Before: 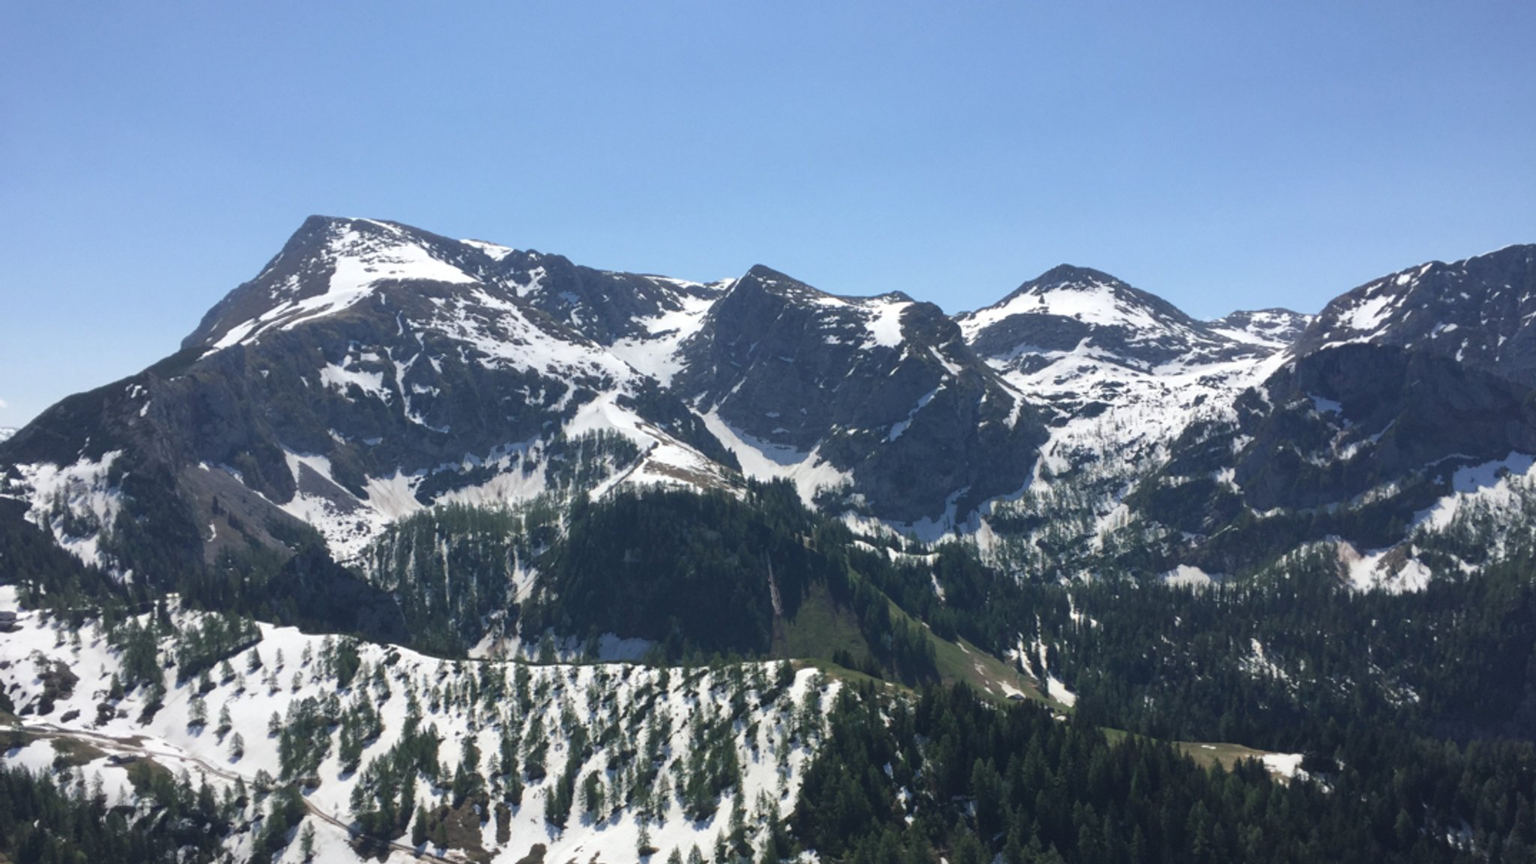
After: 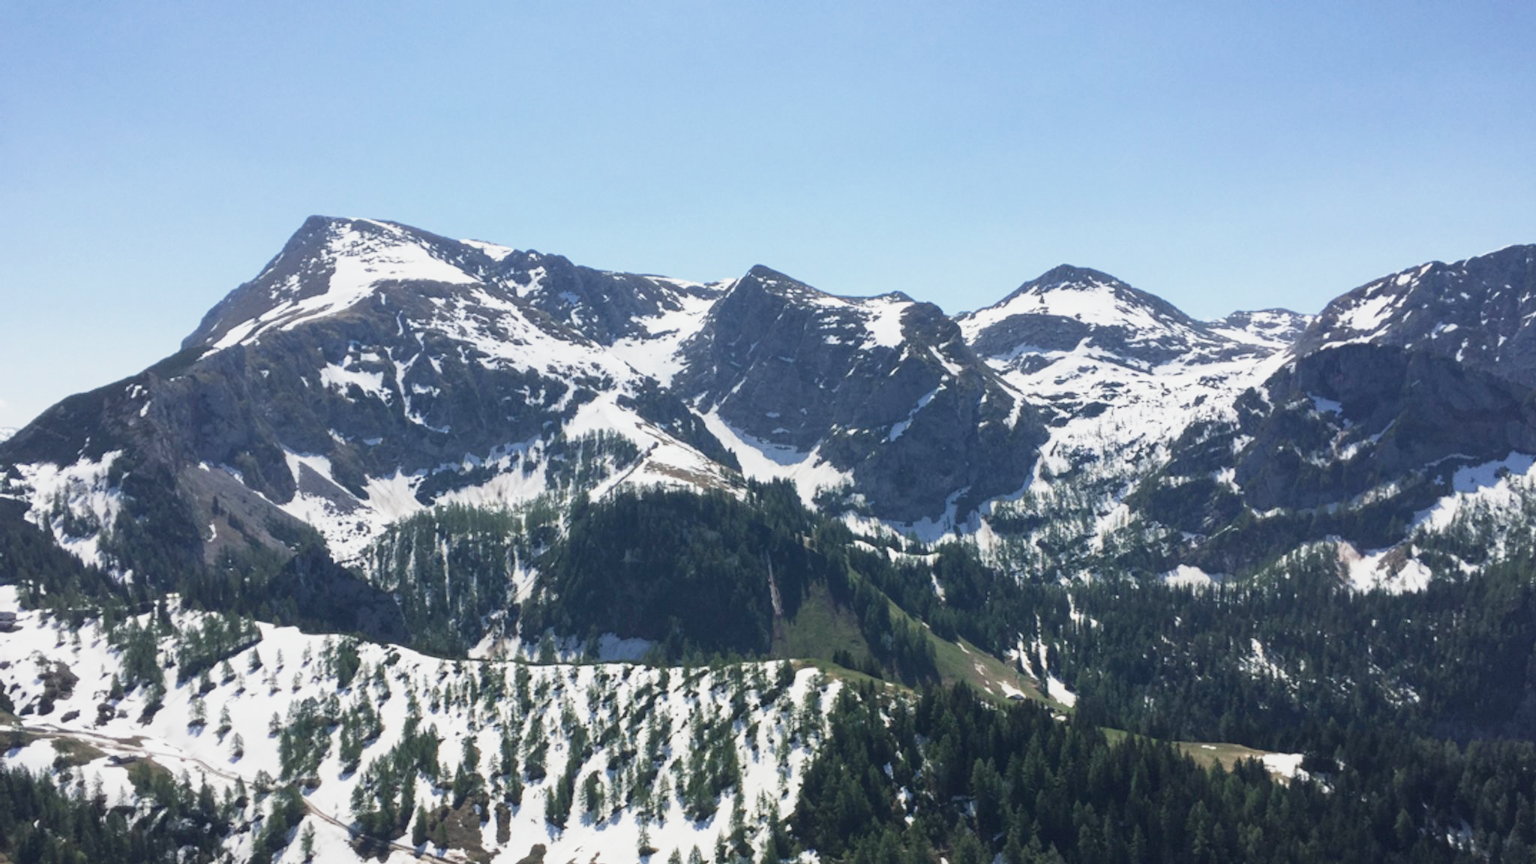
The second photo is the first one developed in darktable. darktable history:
exposure: black level correction 0.002, compensate highlight preservation false
local contrast: highlights 100%, shadows 100%, detail 120%, midtone range 0.2
base curve: curves: ch0 [(0, 0) (0.088, 0.125) (0.176, 0.251) (0.354, 0.501) (0.613, 0.749) (1, 0.877)], preserve colors none
